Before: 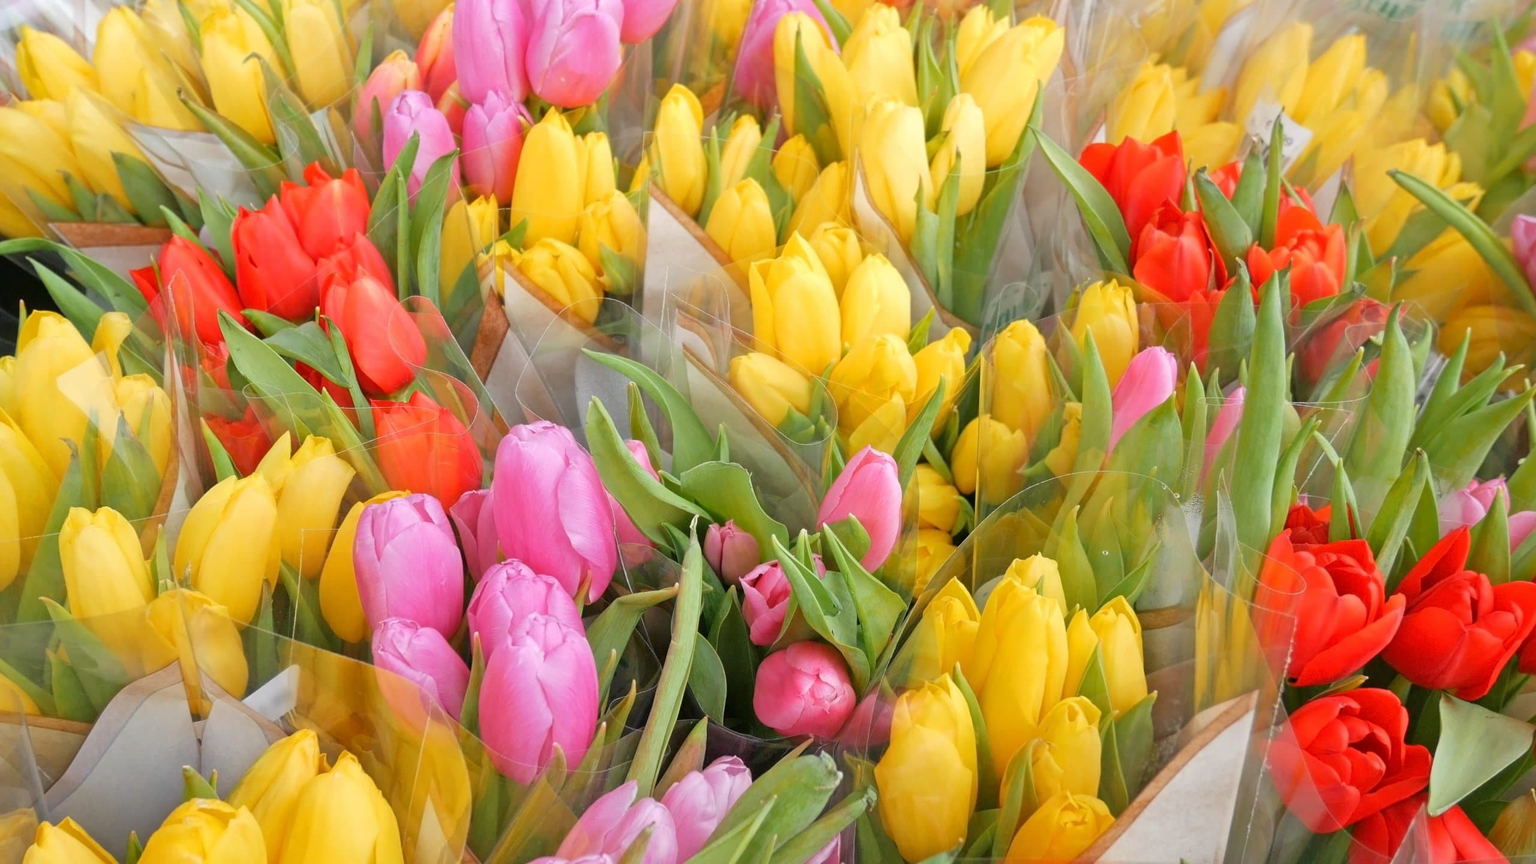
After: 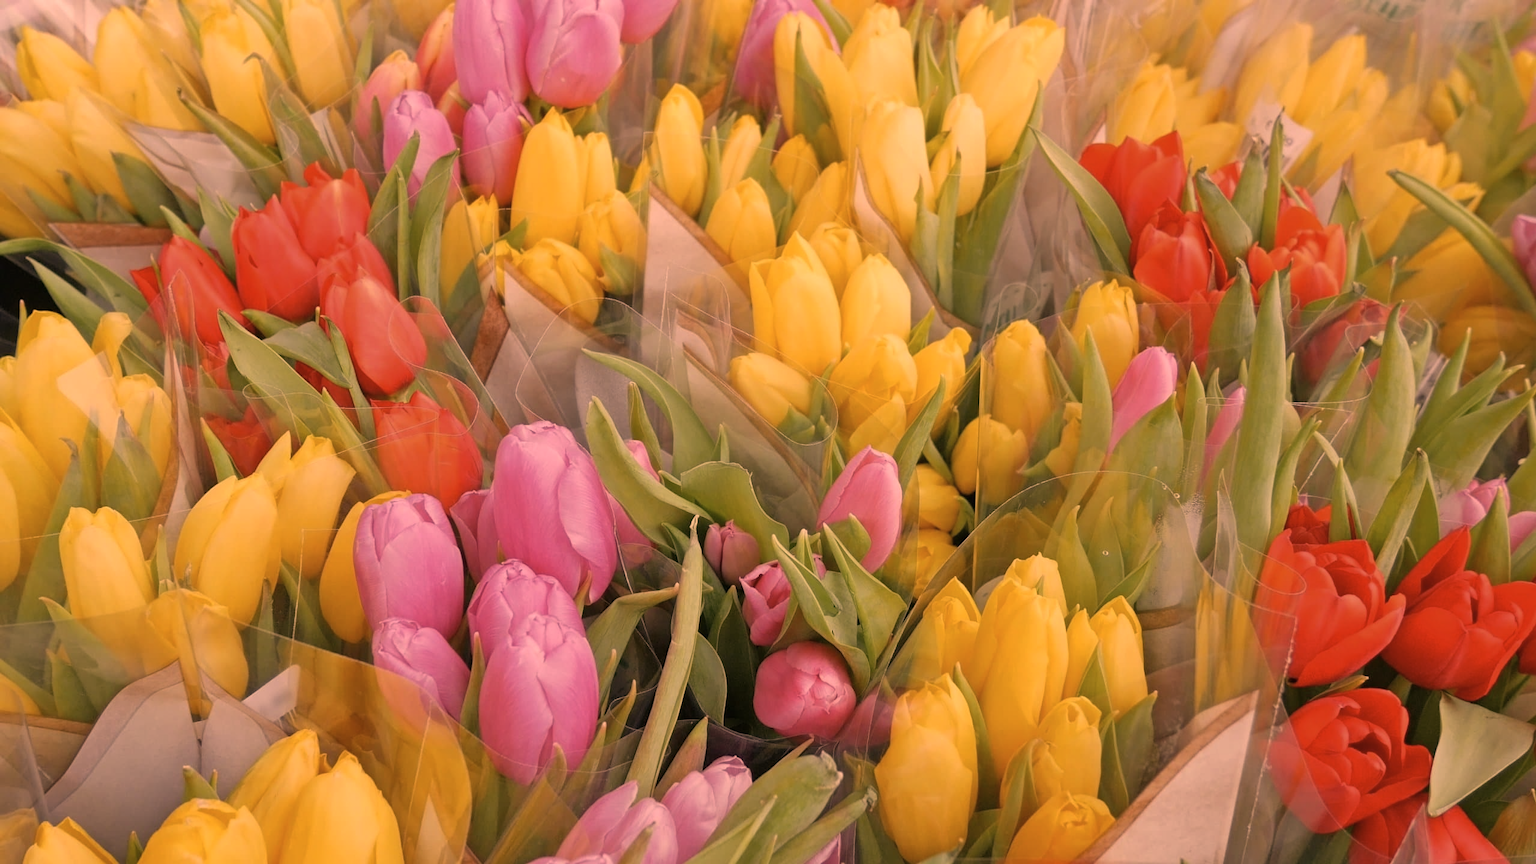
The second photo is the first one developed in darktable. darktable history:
color correction: highlights a* 40, highlights b* 40, saturation 0.69
exposure: exposure -0.36 EV, compensate highlight preservation false
